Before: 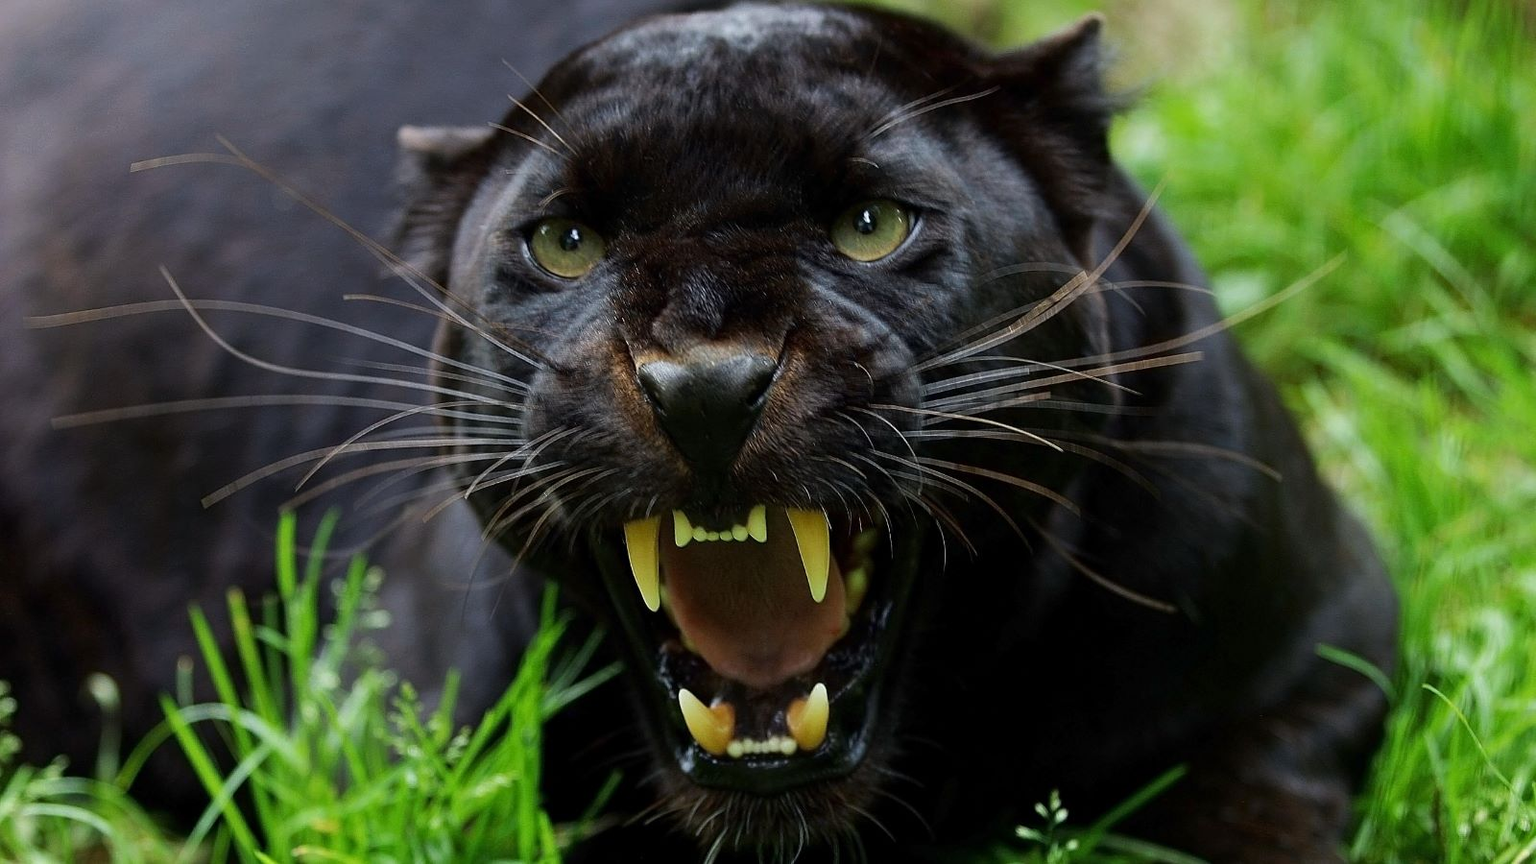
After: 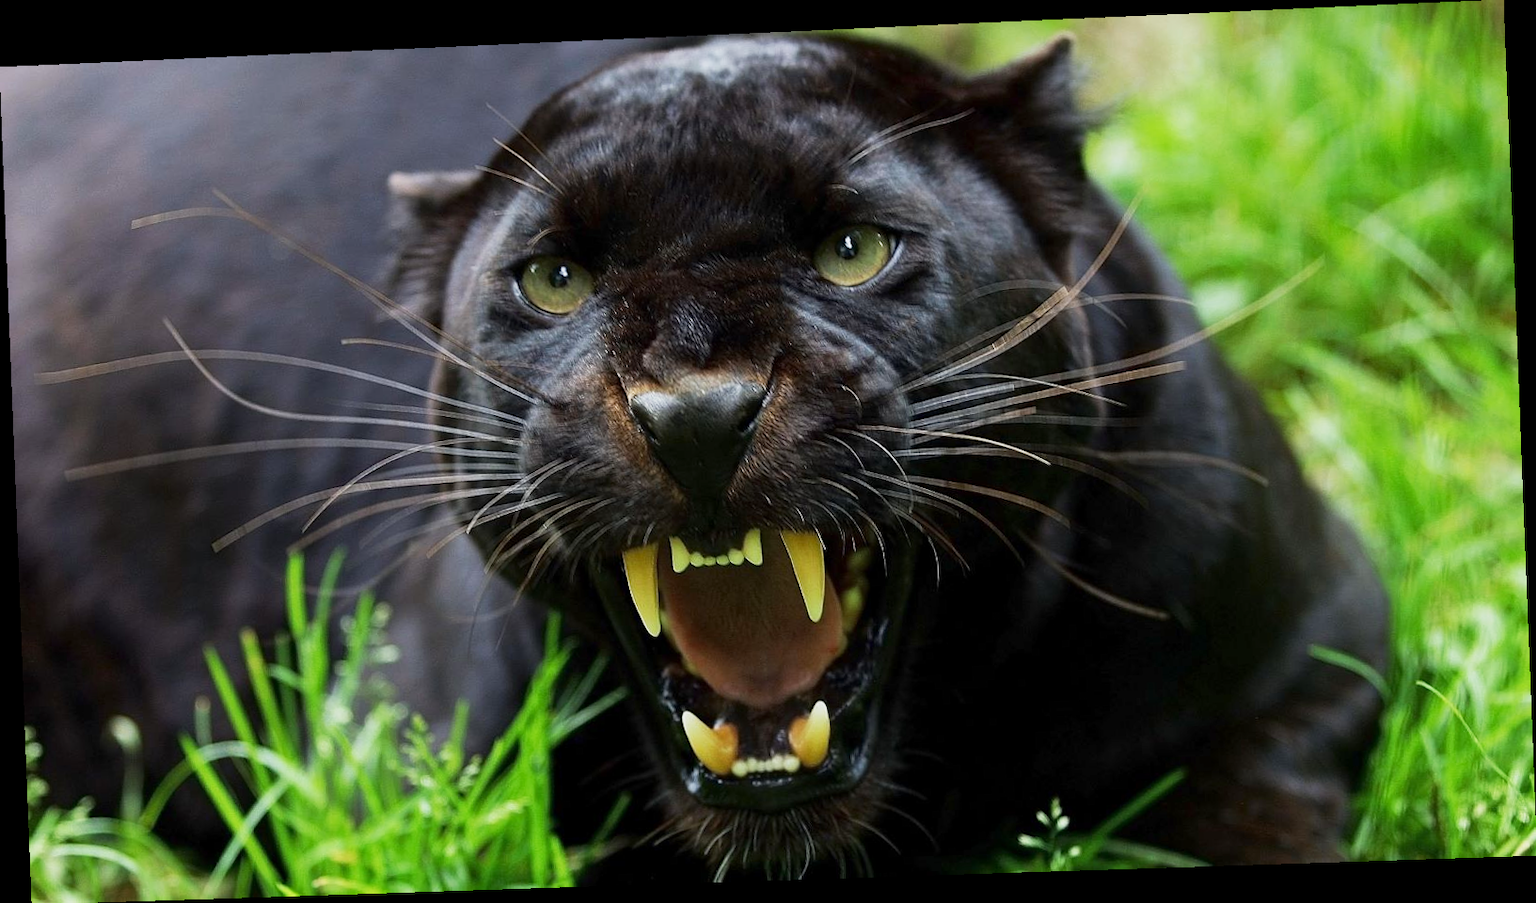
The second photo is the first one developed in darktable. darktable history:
base curve: curves: ch0 [(0, 0) (0.088, 0.125) (0.176, 0.251) (0.354, 0.501) (0.613, 0.749) (1, 0.877)], preserve colors none
tone equalizer: on, module defaults
rotate and perspective: rotation -2.22°, lens shift (horizontal) -0.022, automatic cropping off
